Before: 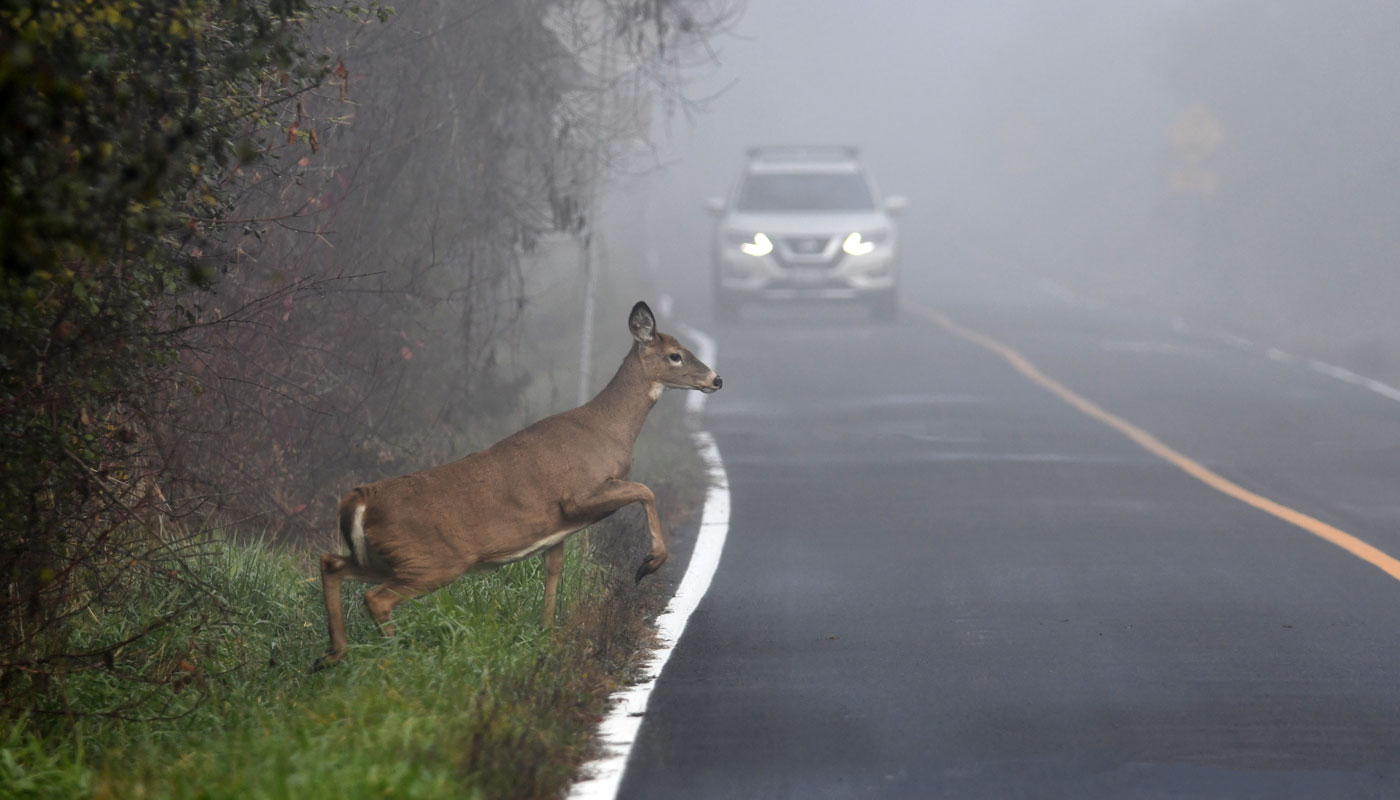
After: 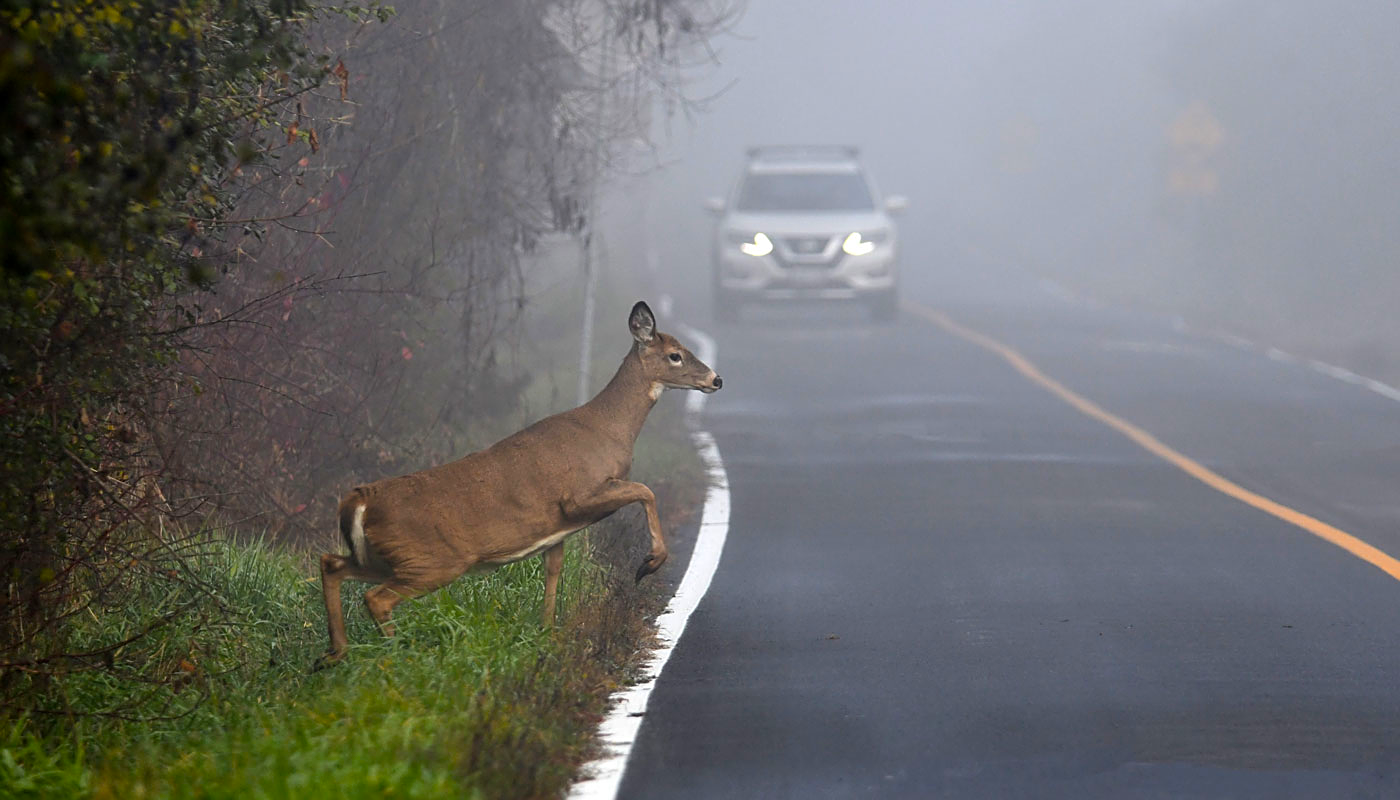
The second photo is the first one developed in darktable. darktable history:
sharpen: on, module defaults
color balance rgb: perceptual saturation grading › global saturation 25.806%, global vibrance 20%
